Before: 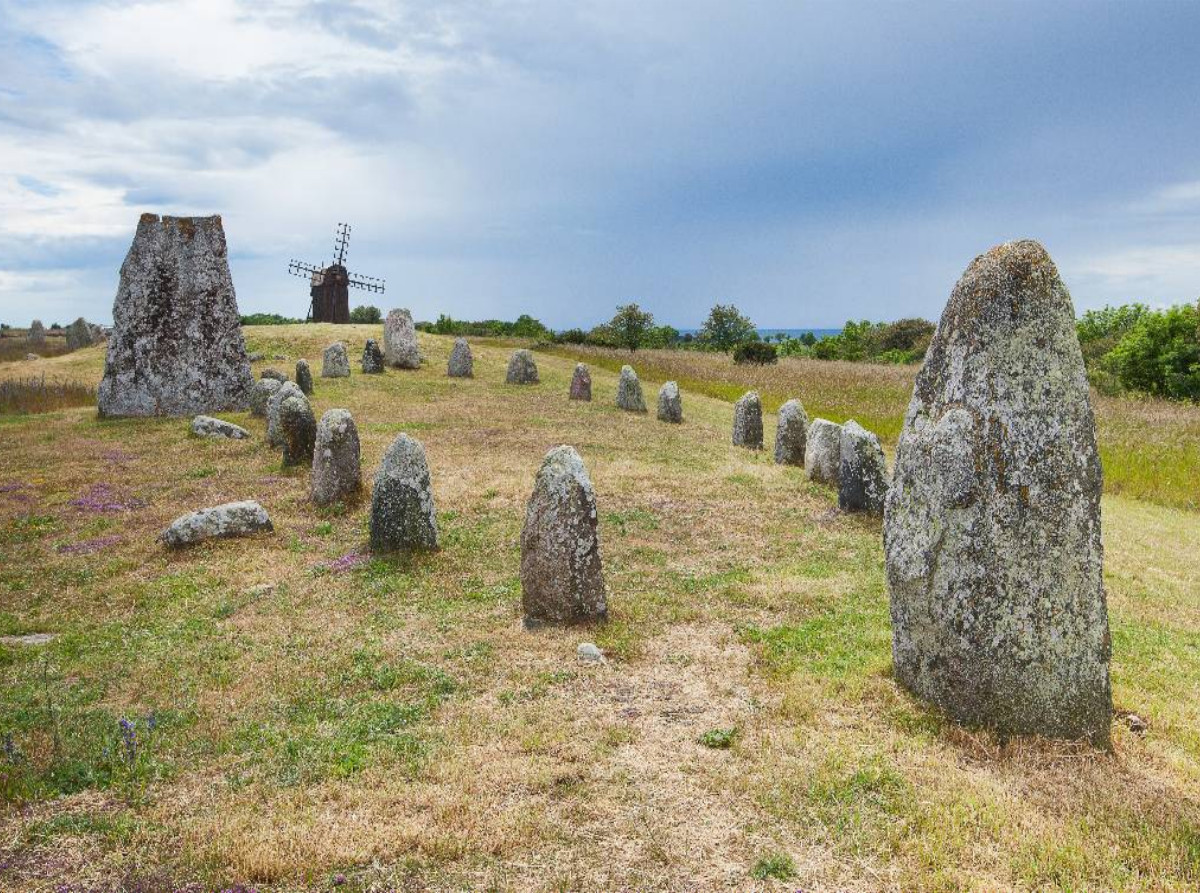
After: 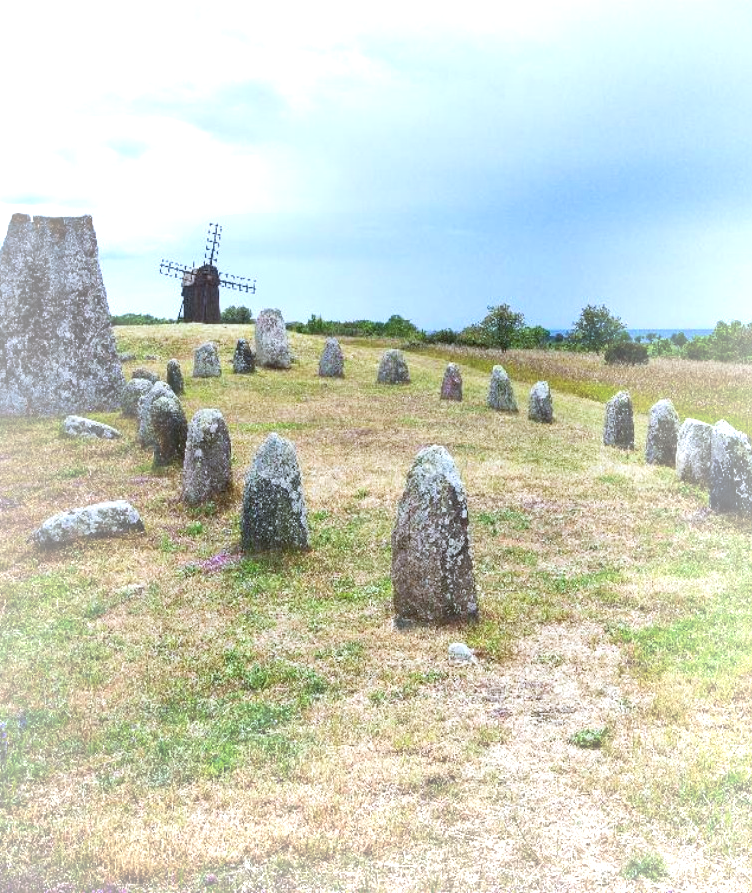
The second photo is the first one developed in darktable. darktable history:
exposure: exposure 0.57 EV, compensate highlight preservation false
crop: left 10.781%, right 26.54%
color calibration: x 0.372, y 0.386, temperature 4285.37 K
vignetting: fall-off start 52.44%, brightness 0.288, saturation -0.001, automatic ratio true, width/height ratio 1.313, shape 0.225, unbound false
tone curve: curves: ch0 [(0, 0.024) (0.119, 0.146) (0.474, 0.485) (0.718, 0.739) (0.817, 0.839) (1, 0.998)]; ch1 [(0, 0) (0.377, 0.416) (0.439, 0.451) (0.477, 0.477) (0.501, 0.503) (0.538, 0.544) (0.58, 0.602) (0.664, 0.676) (0.783, 0.804) (1, 1)]; ch2 [(0, 0) (0.38, 0.405) (0.463, 0.456) (0.498, 0.497) (0.524, 0.535) (0.578, 0.576) (0.648, 0.665) (1, 1)], preserve colors none
